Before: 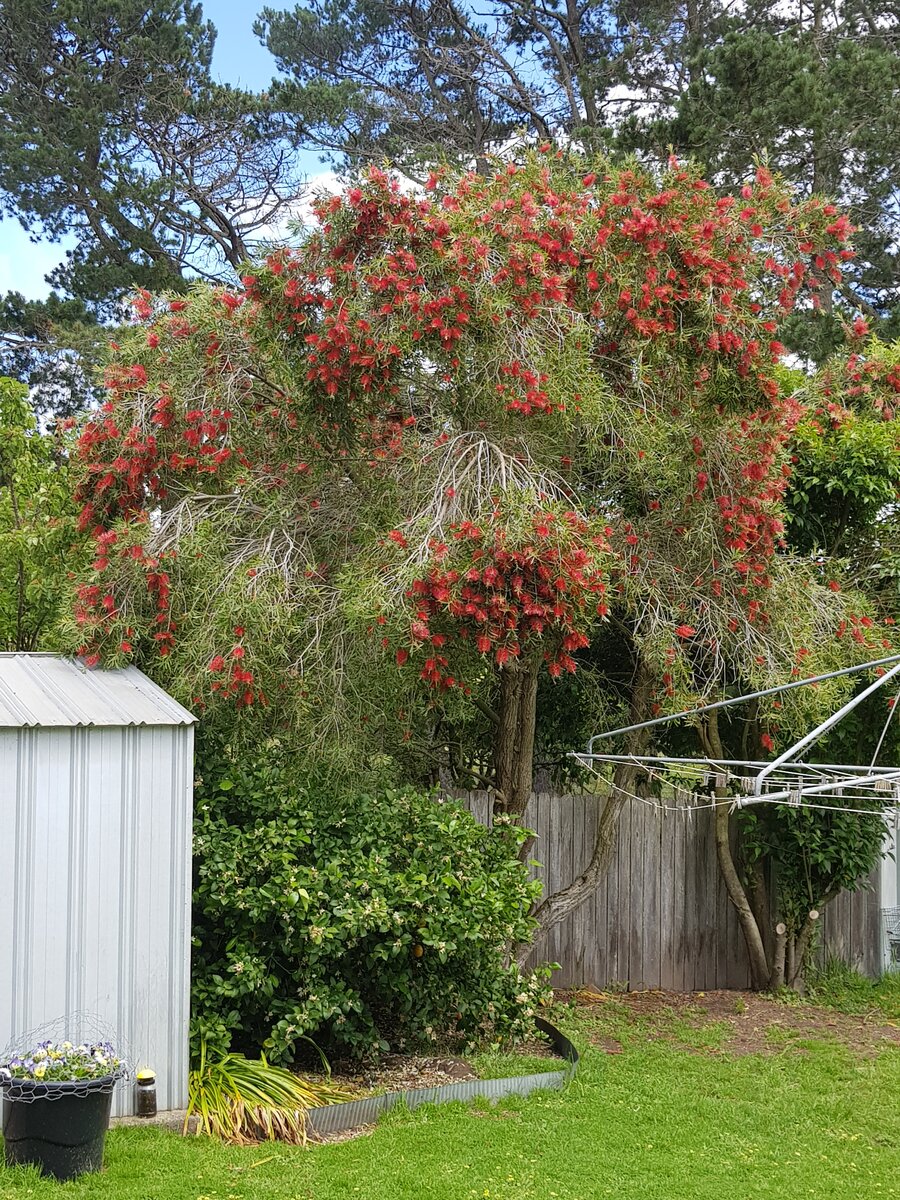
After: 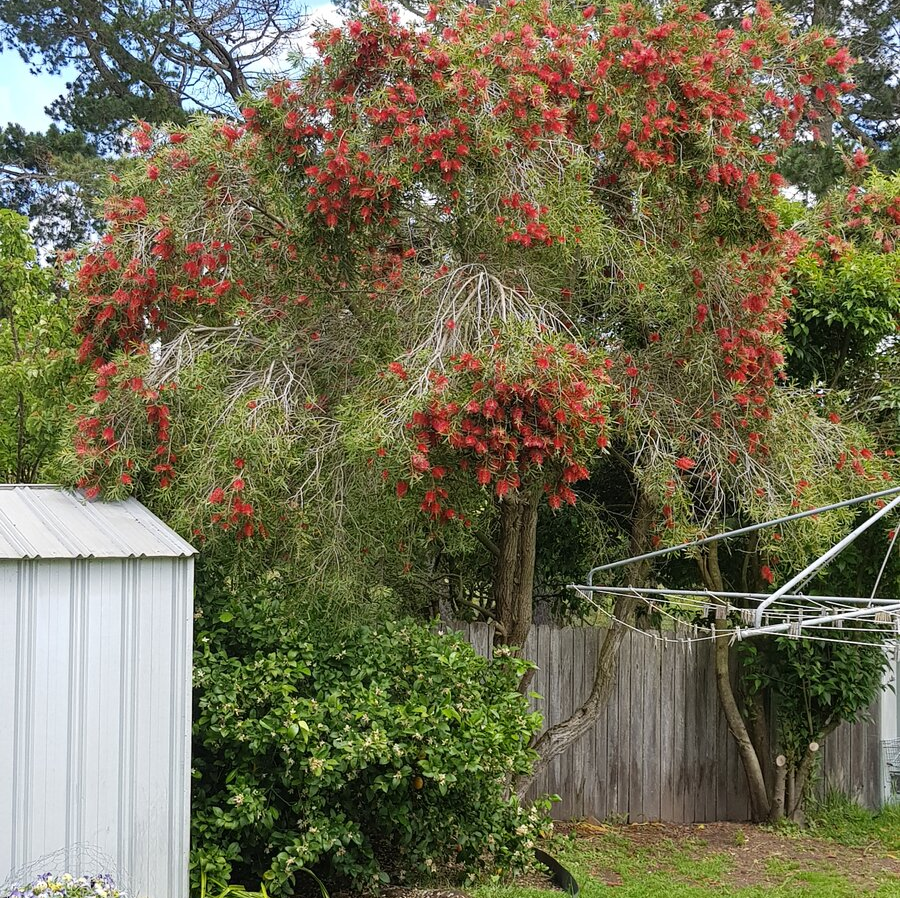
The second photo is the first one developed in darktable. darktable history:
crop: top 14.009%, bottom 11.102%
